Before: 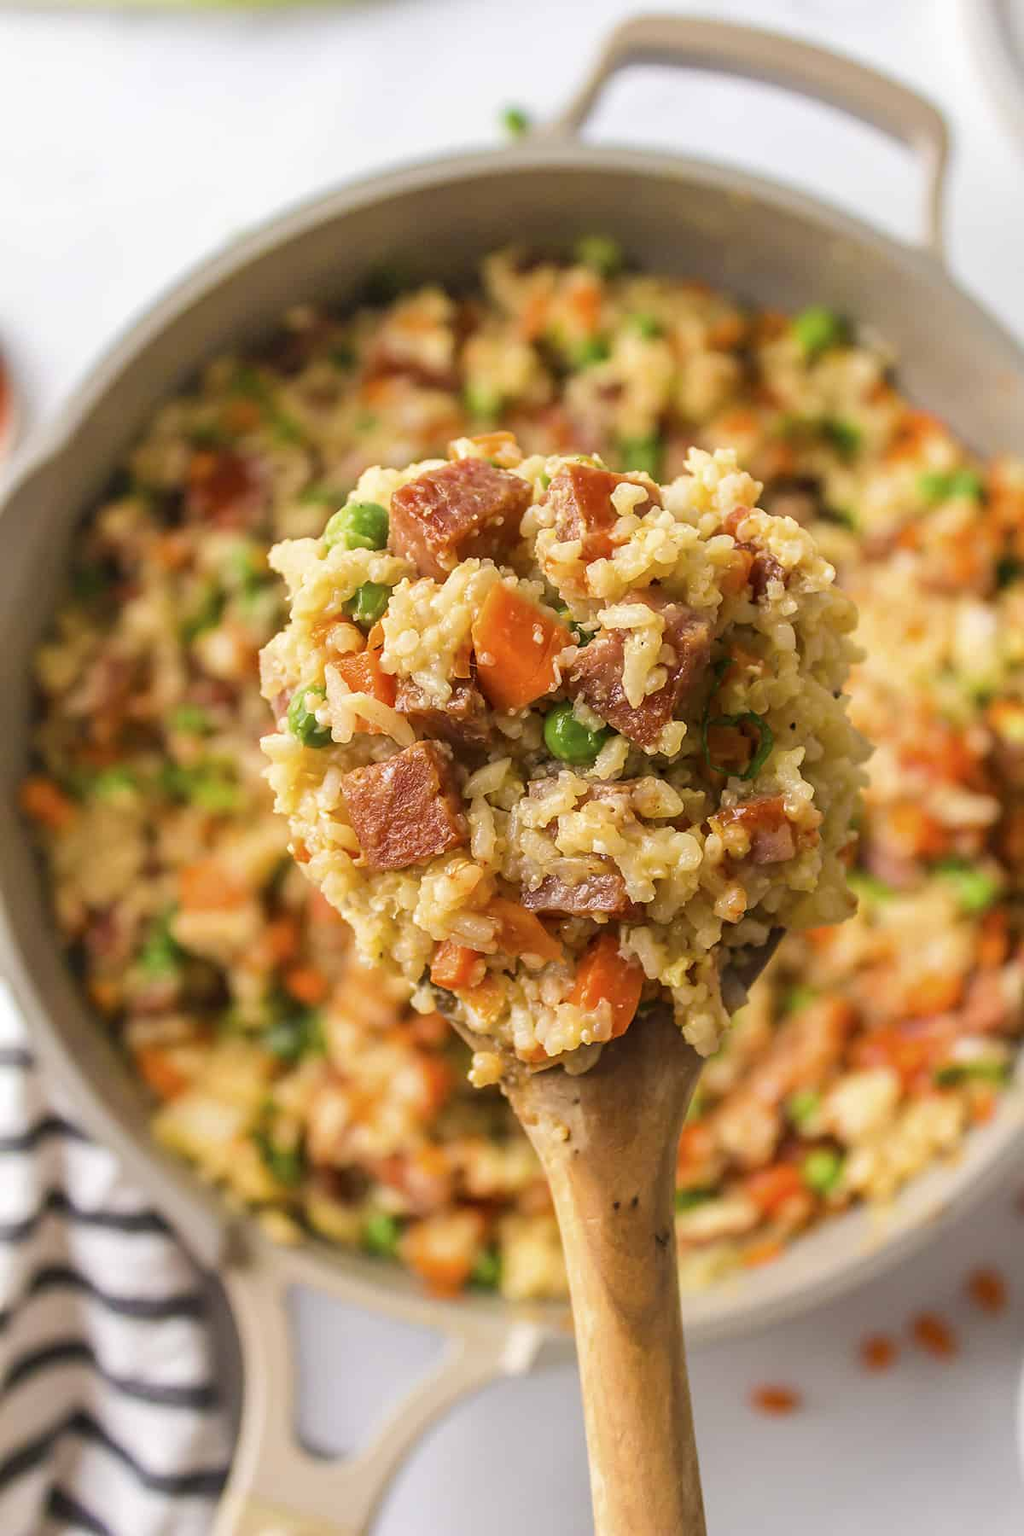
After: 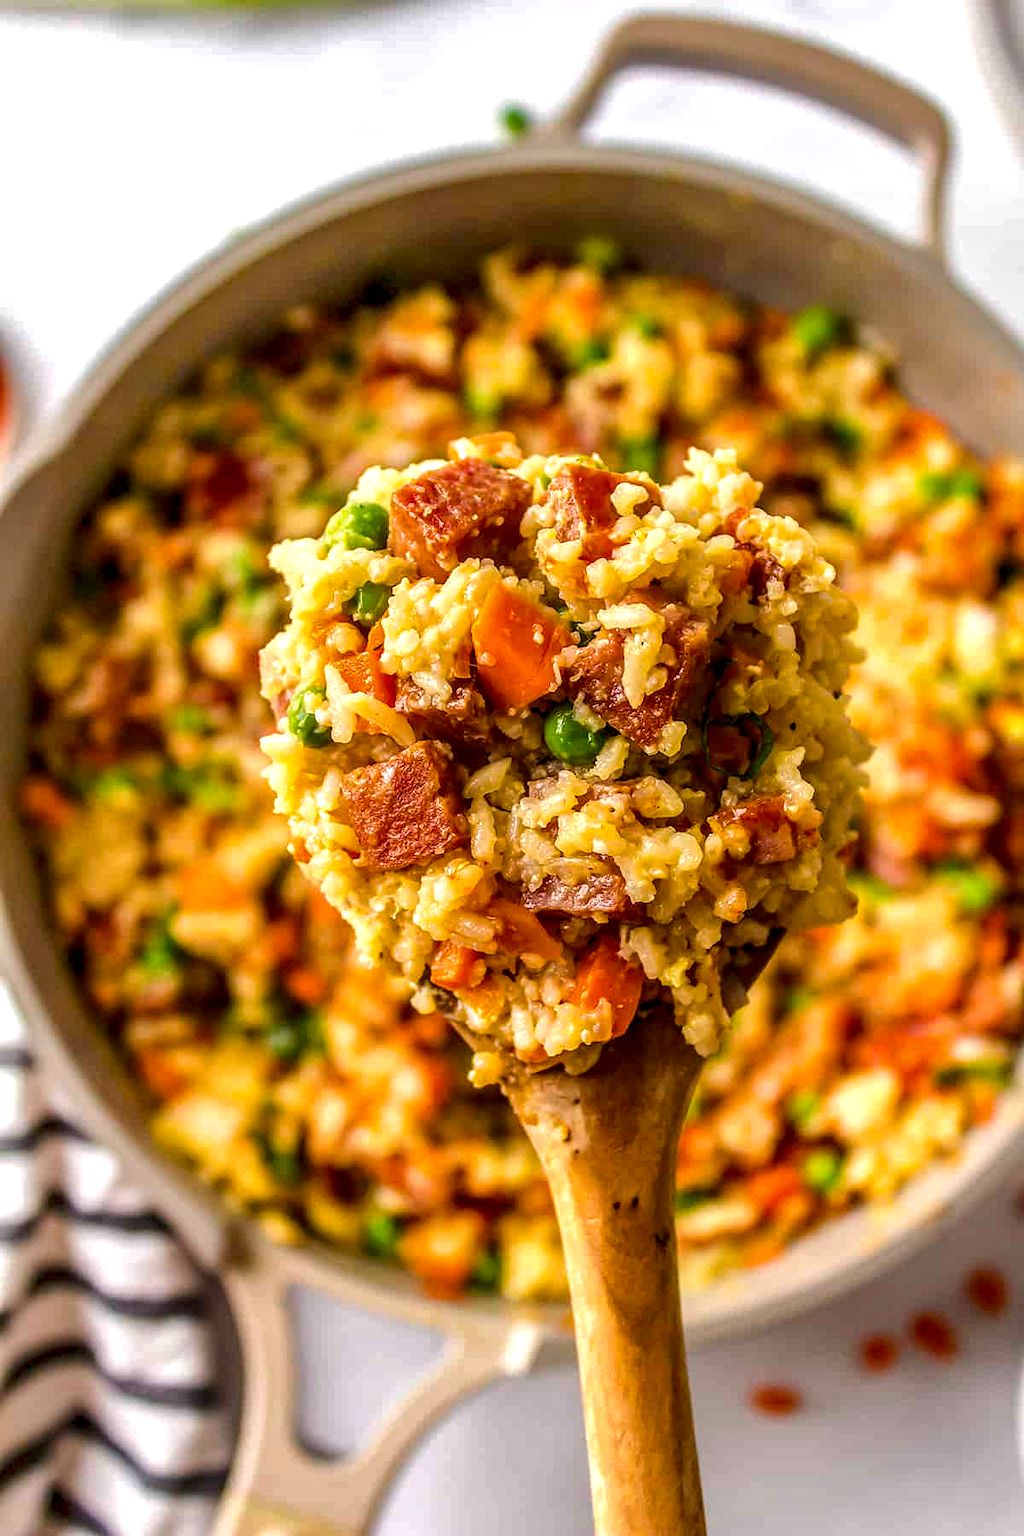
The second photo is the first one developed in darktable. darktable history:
shadows and highlights: on, module defaults
local contrast: highlights 1%, shadows 6%, detail 181%
color balance rgb: perceptual saturation grading › global saturation 25.224%, contrast 3.982%
